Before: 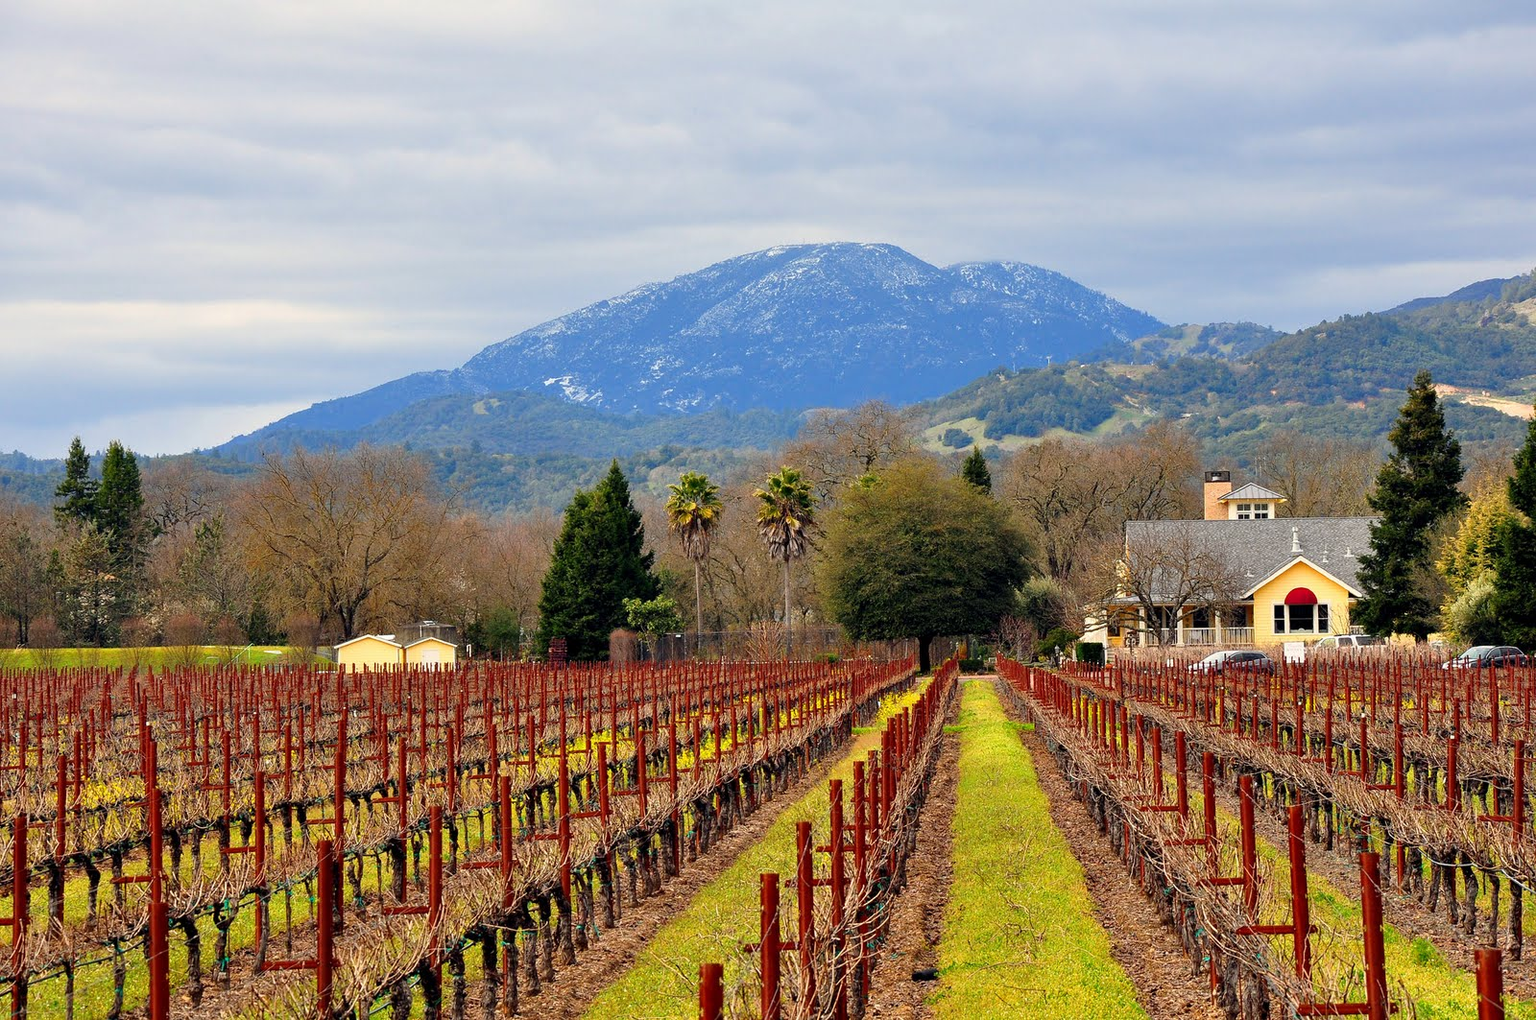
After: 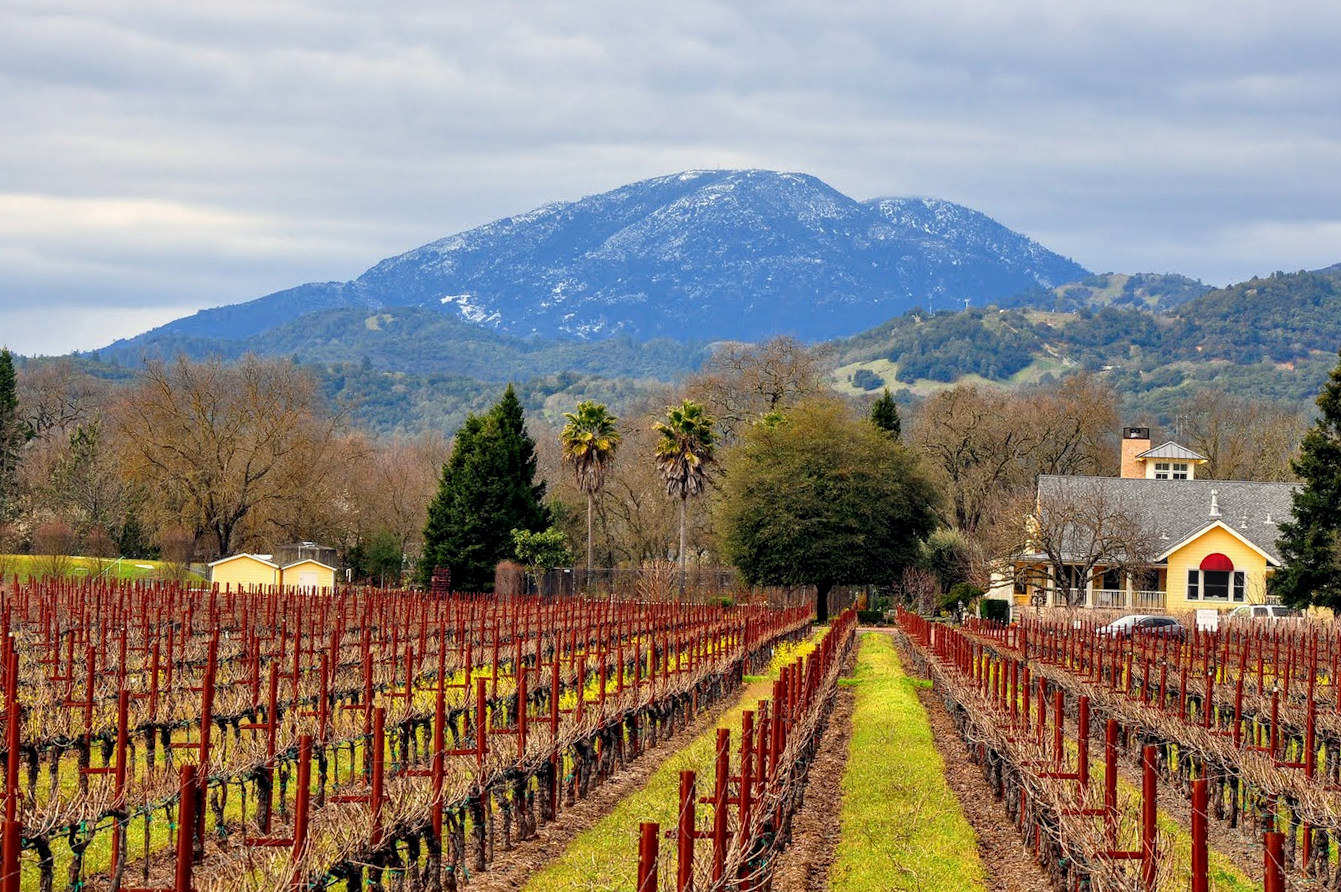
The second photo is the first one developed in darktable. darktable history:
crop and rotate: angle -2.88°, left 5.276%, top 5.174%, right 4.65%, bottom 4.647%
local contrast: on, module defaults
